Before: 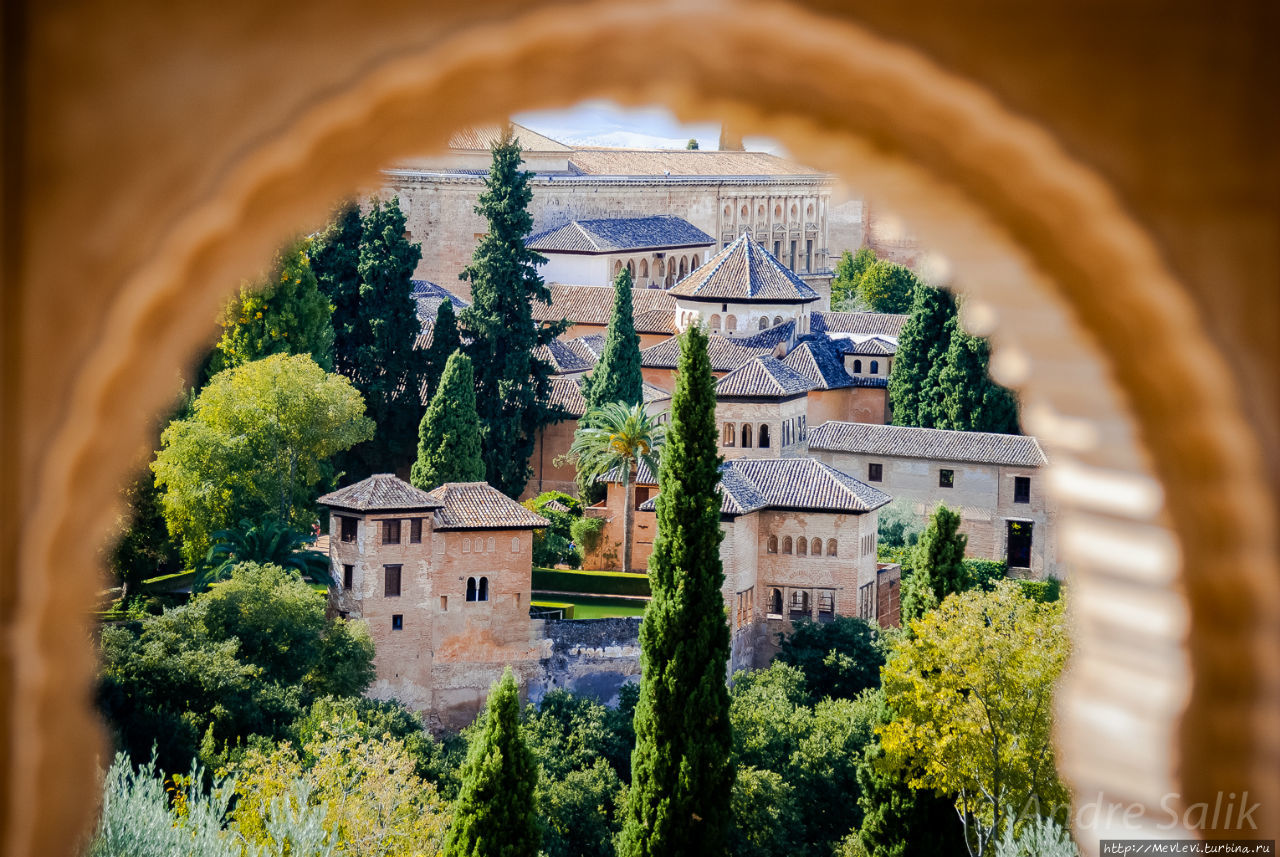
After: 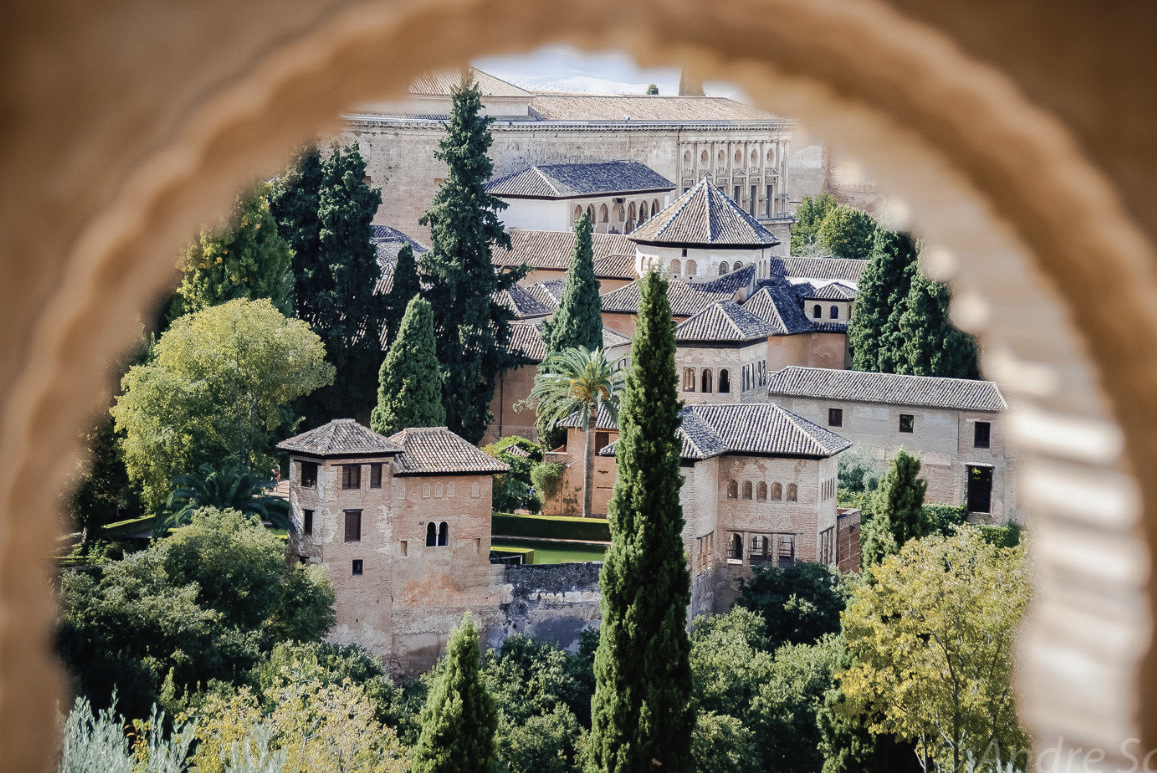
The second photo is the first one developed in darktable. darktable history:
crop: left 3.173%, top 6.483%, right 6.389%, bottom 3.204%
contrast brightness saturation: contrast -0.063, saturation -0.398
local contrast: mode bilateral grid, contrast 19, coarseness 51, detail 119%, midtone range 0.2
